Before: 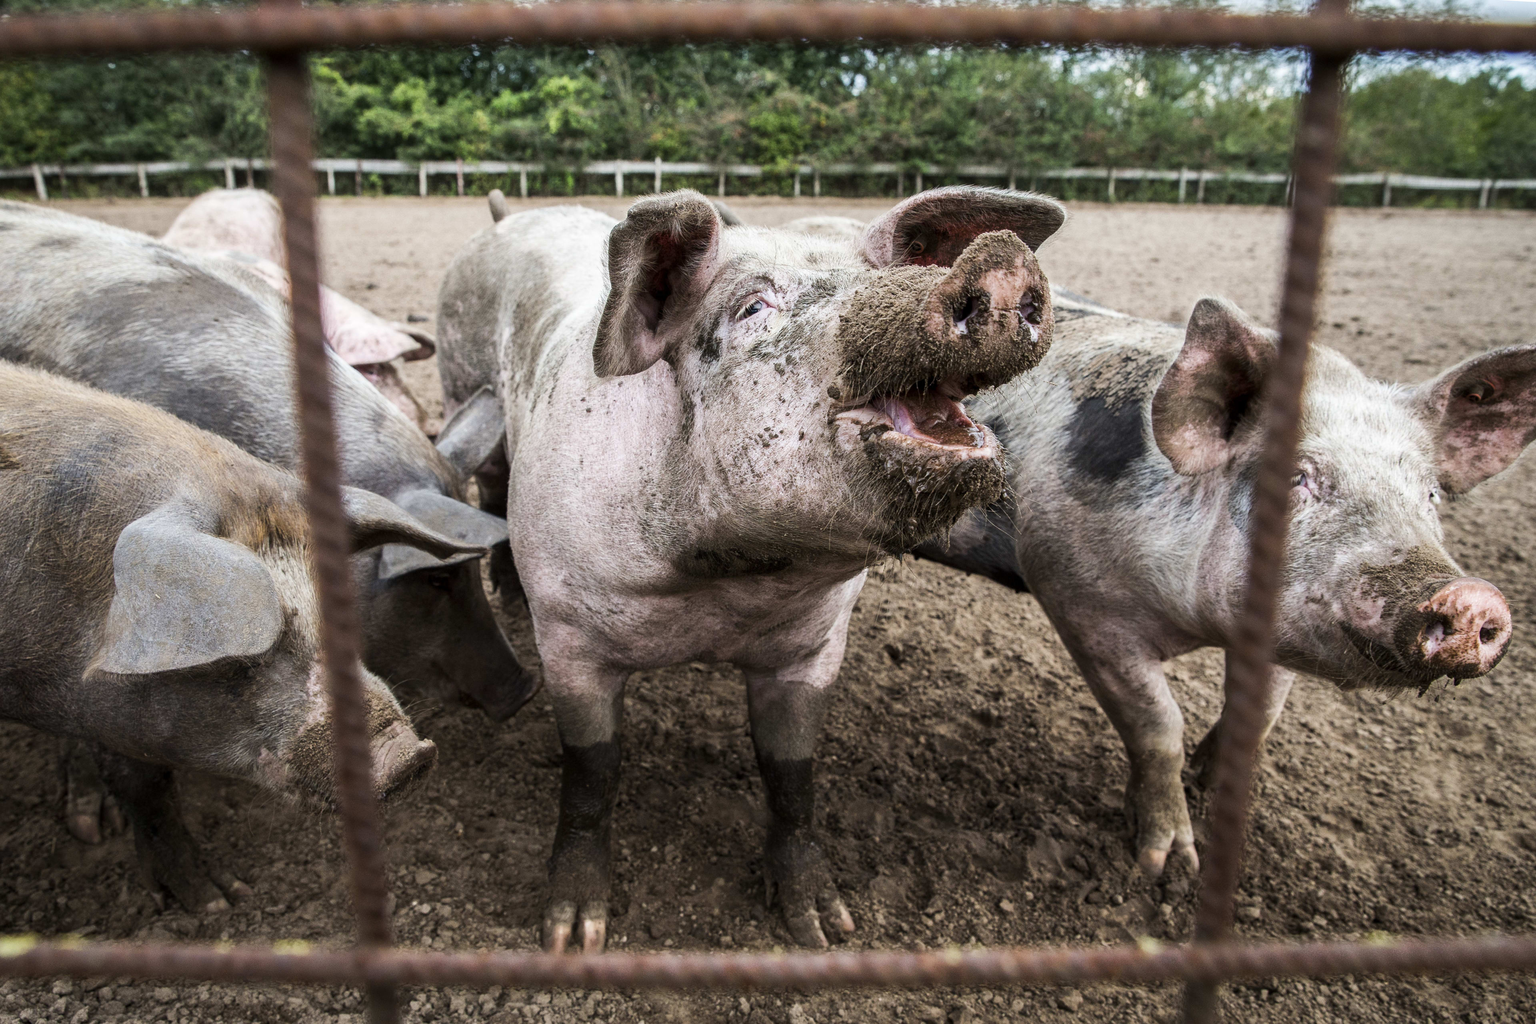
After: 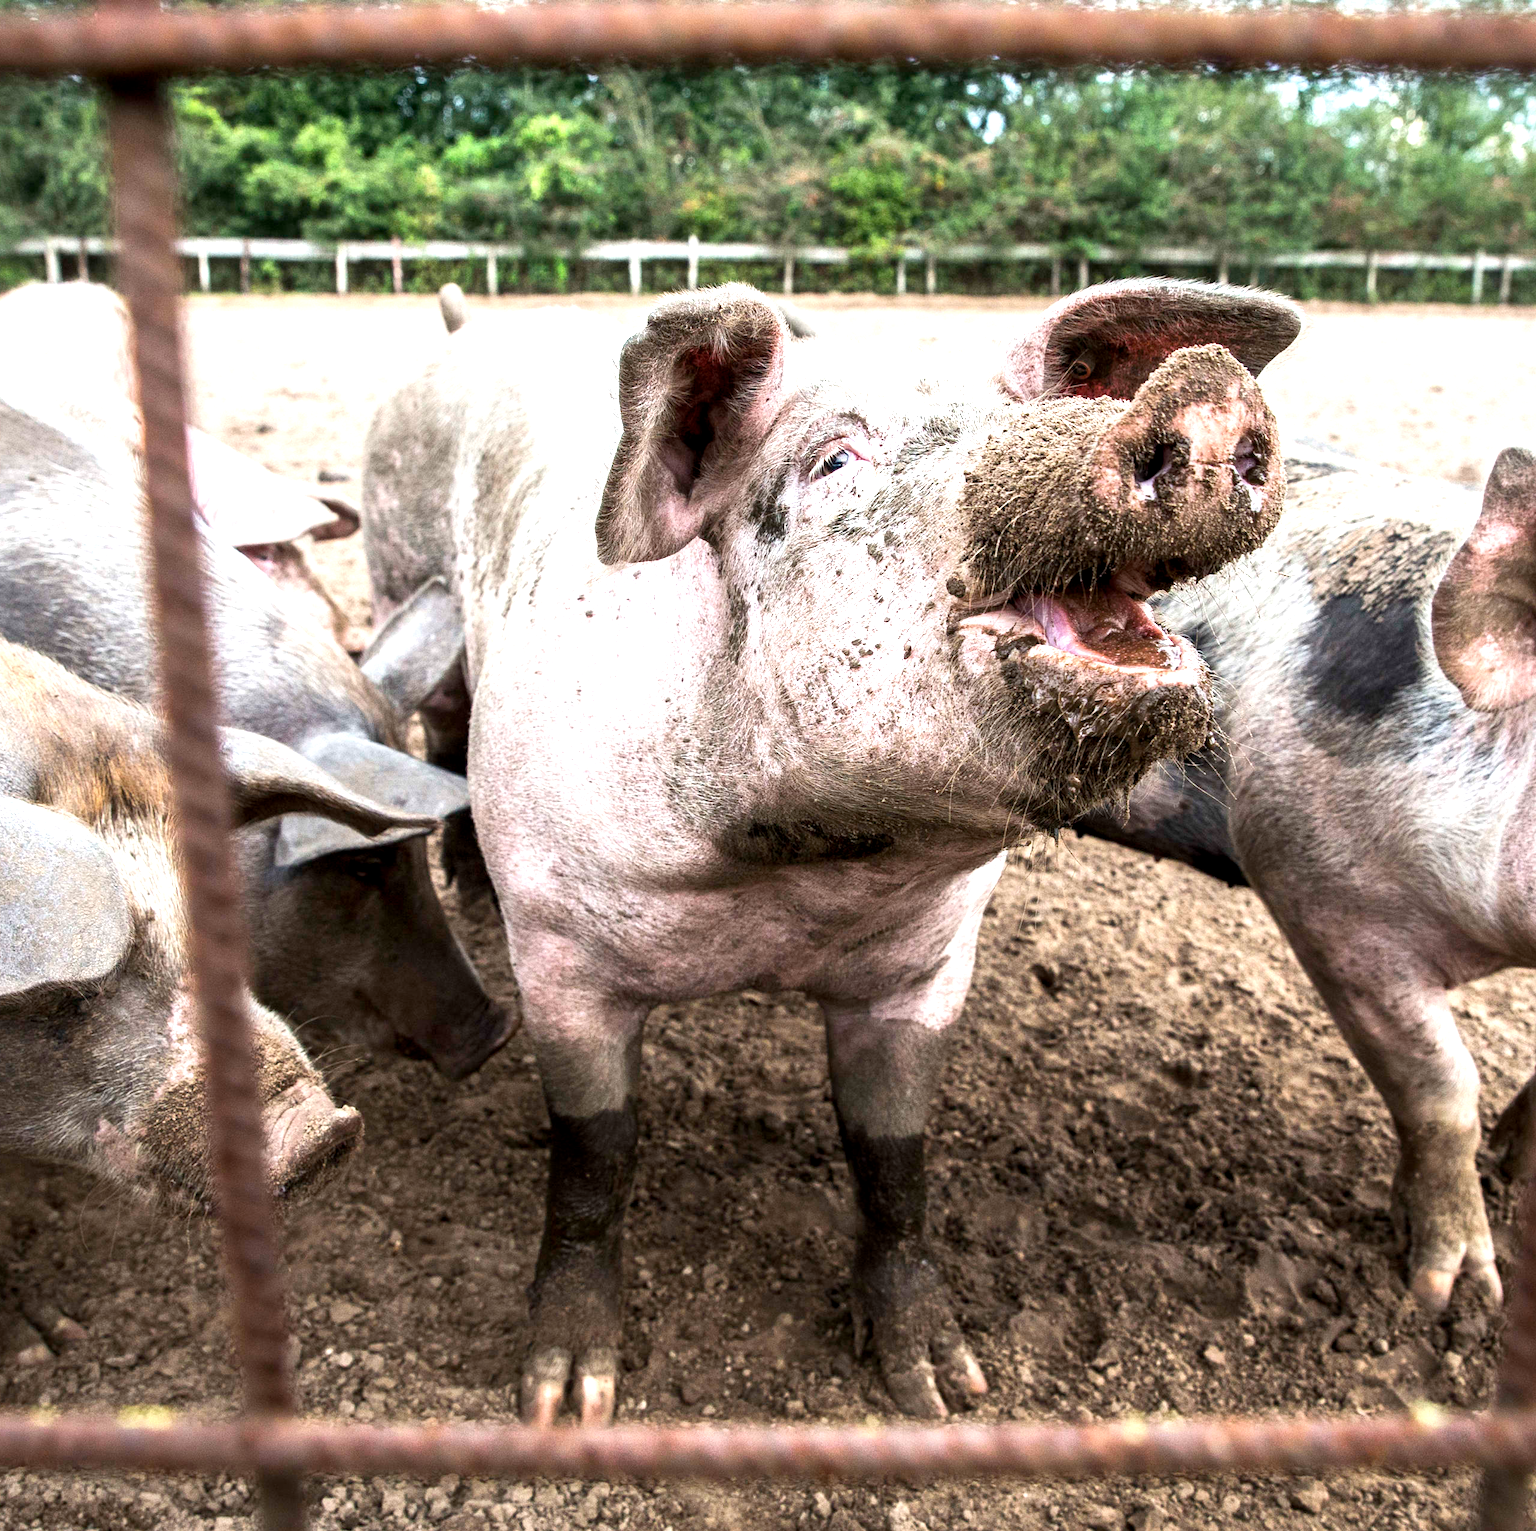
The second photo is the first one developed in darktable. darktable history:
exposure: black level correction 0.001, exposure 1.033 EV, compensate highlight preservation false
crop and rotate: left 12.689%, right 20.459%
